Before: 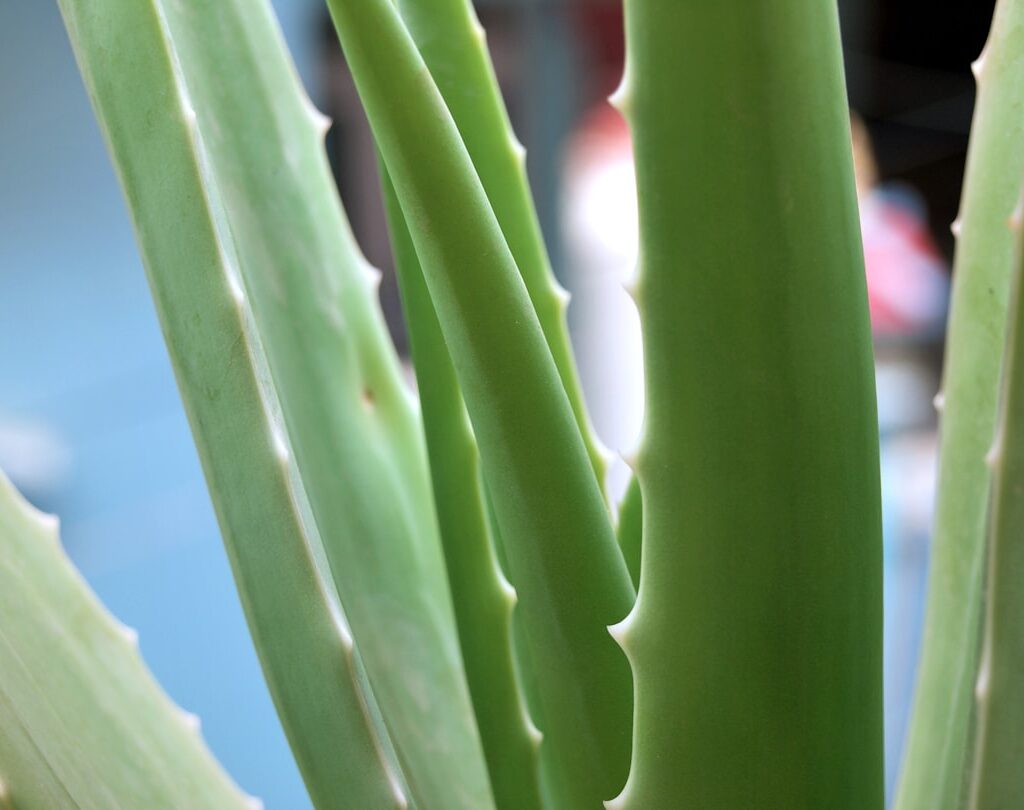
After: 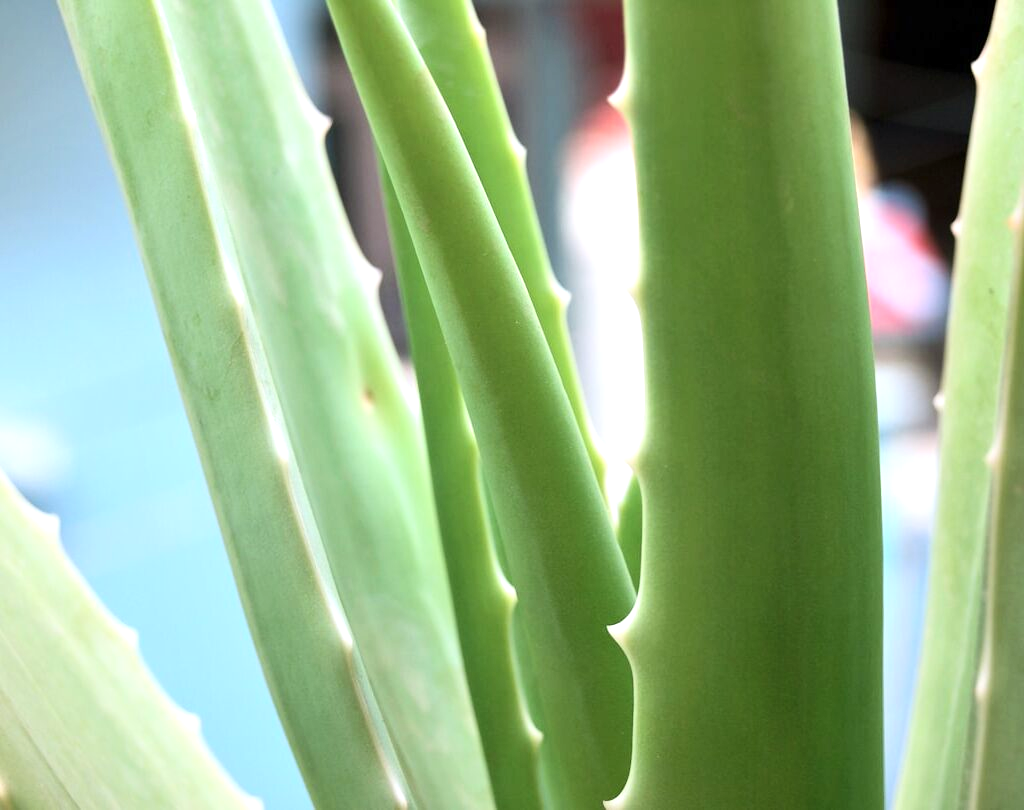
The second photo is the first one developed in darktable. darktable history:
contrast brightness saturation: contrast 0.15, brightness 0.05
white balance: red 1.009, blue 0.985
exposure: exposure 0.6 EV, compensate highlight preservation false
